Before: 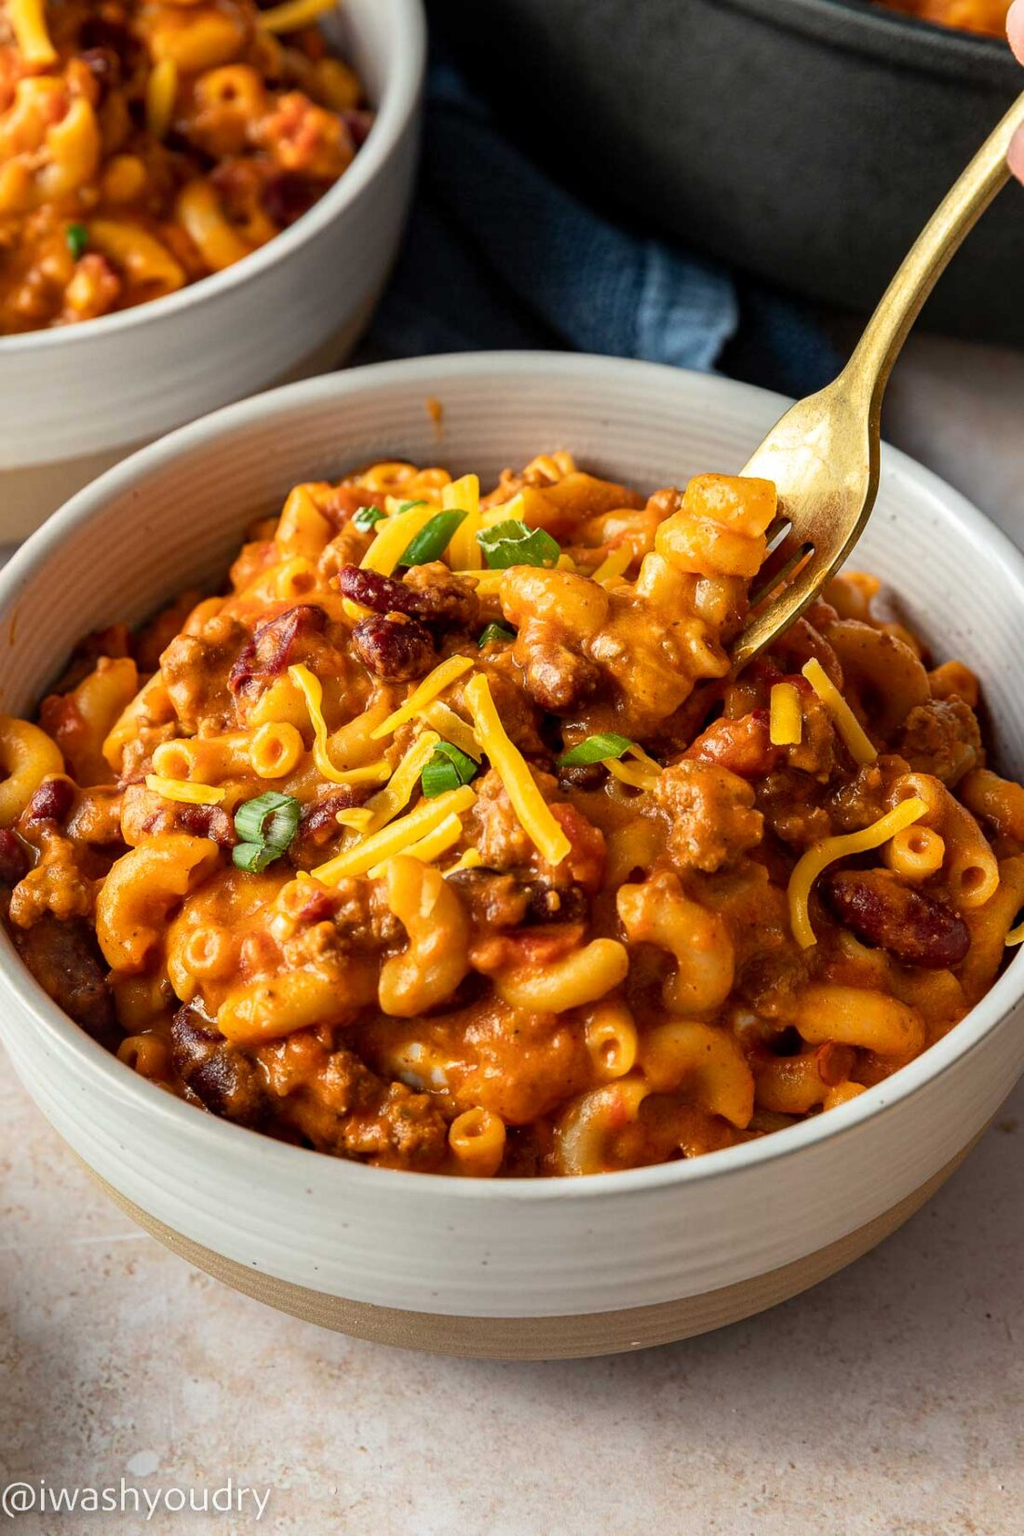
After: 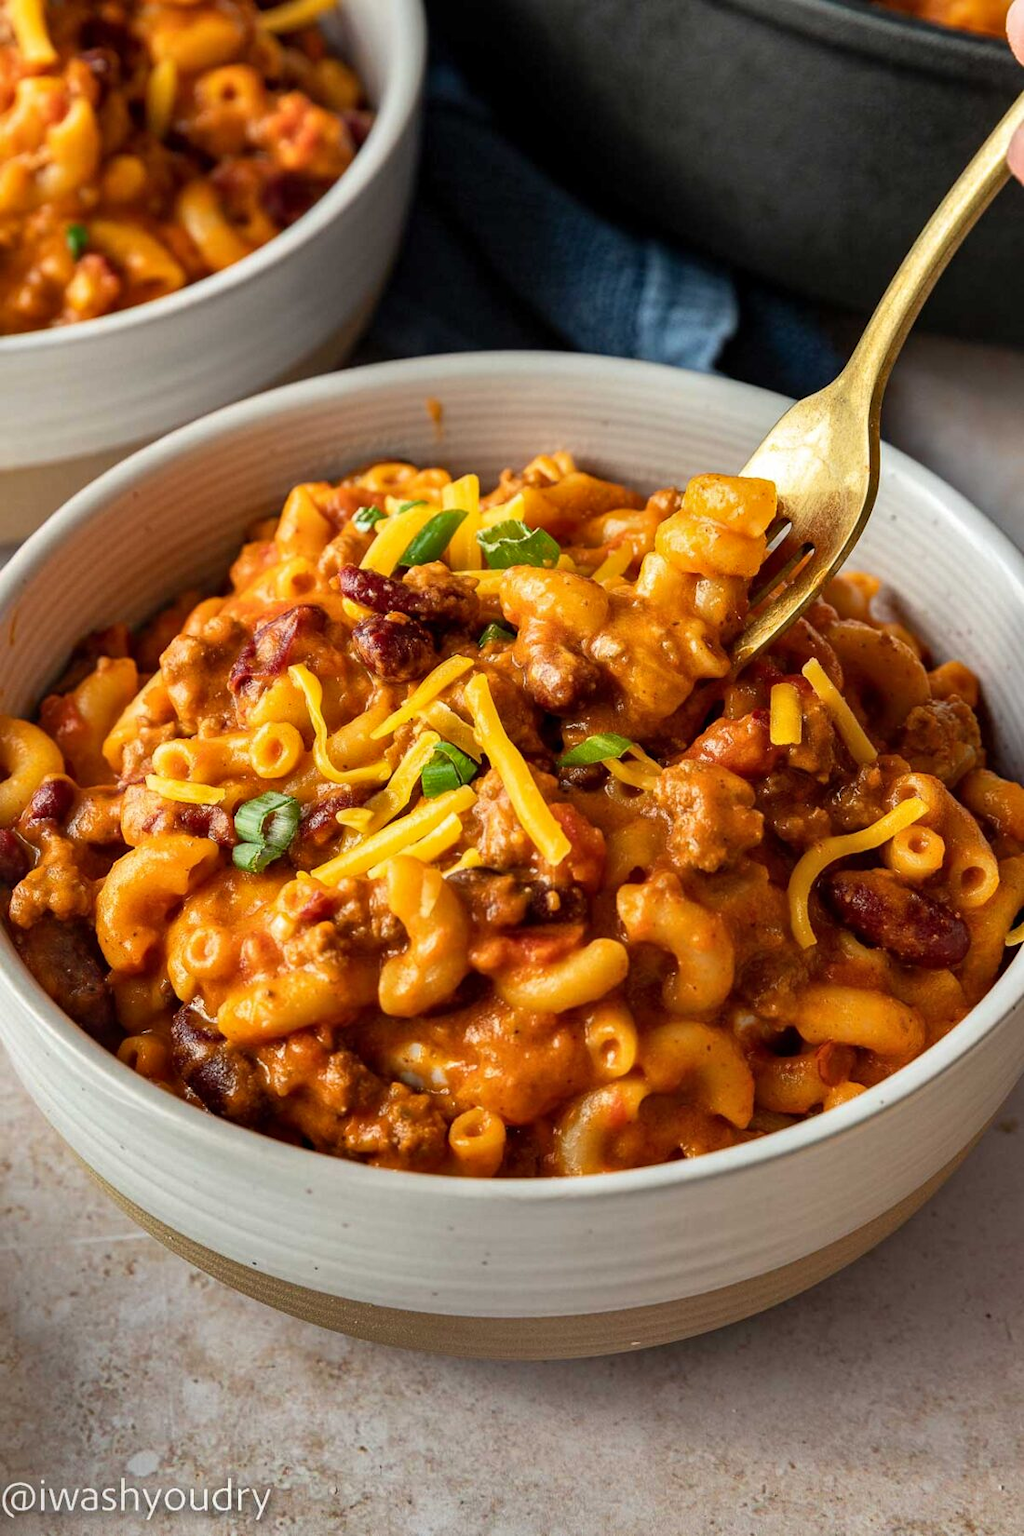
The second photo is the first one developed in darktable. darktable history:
shadows and highlights: shadows 24.52, highlights -78.09, soften with gaussian
